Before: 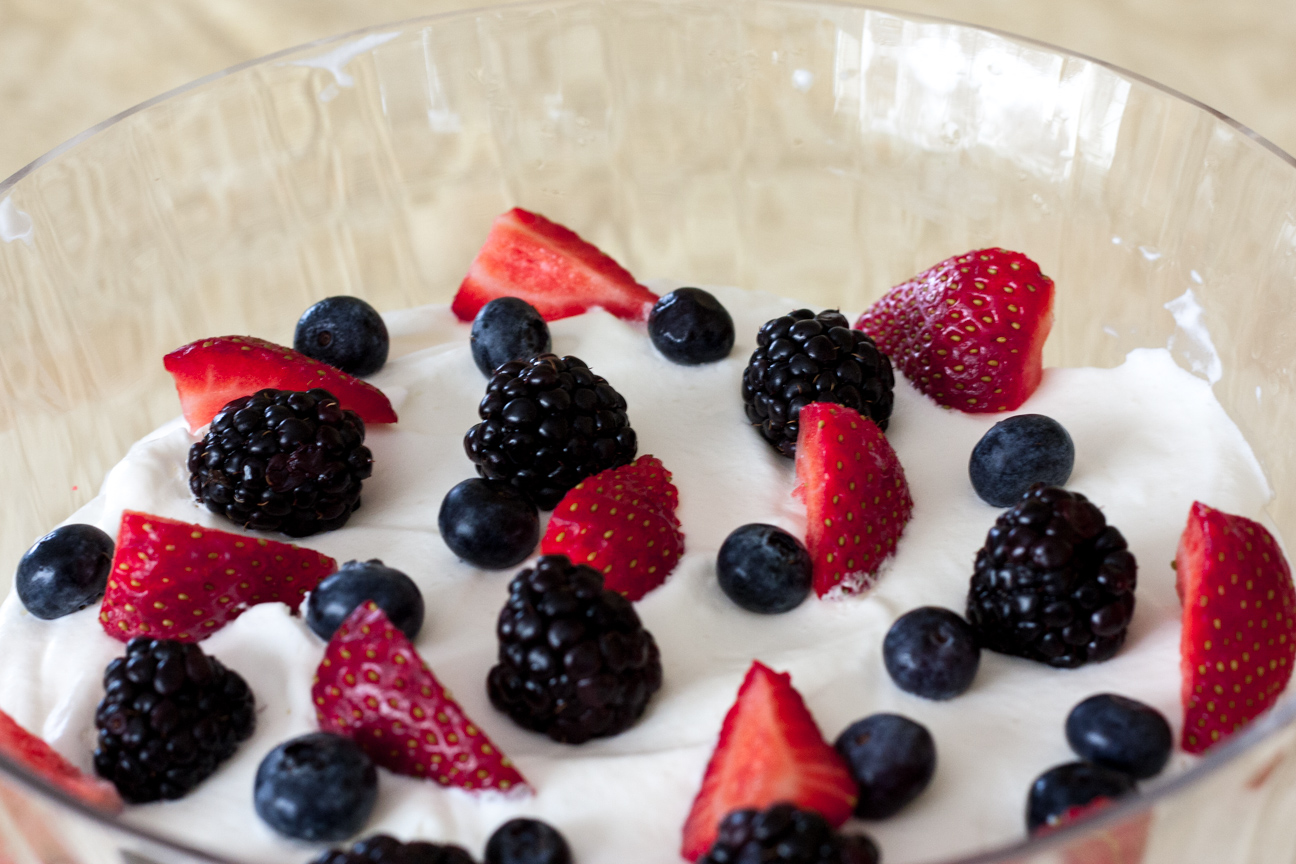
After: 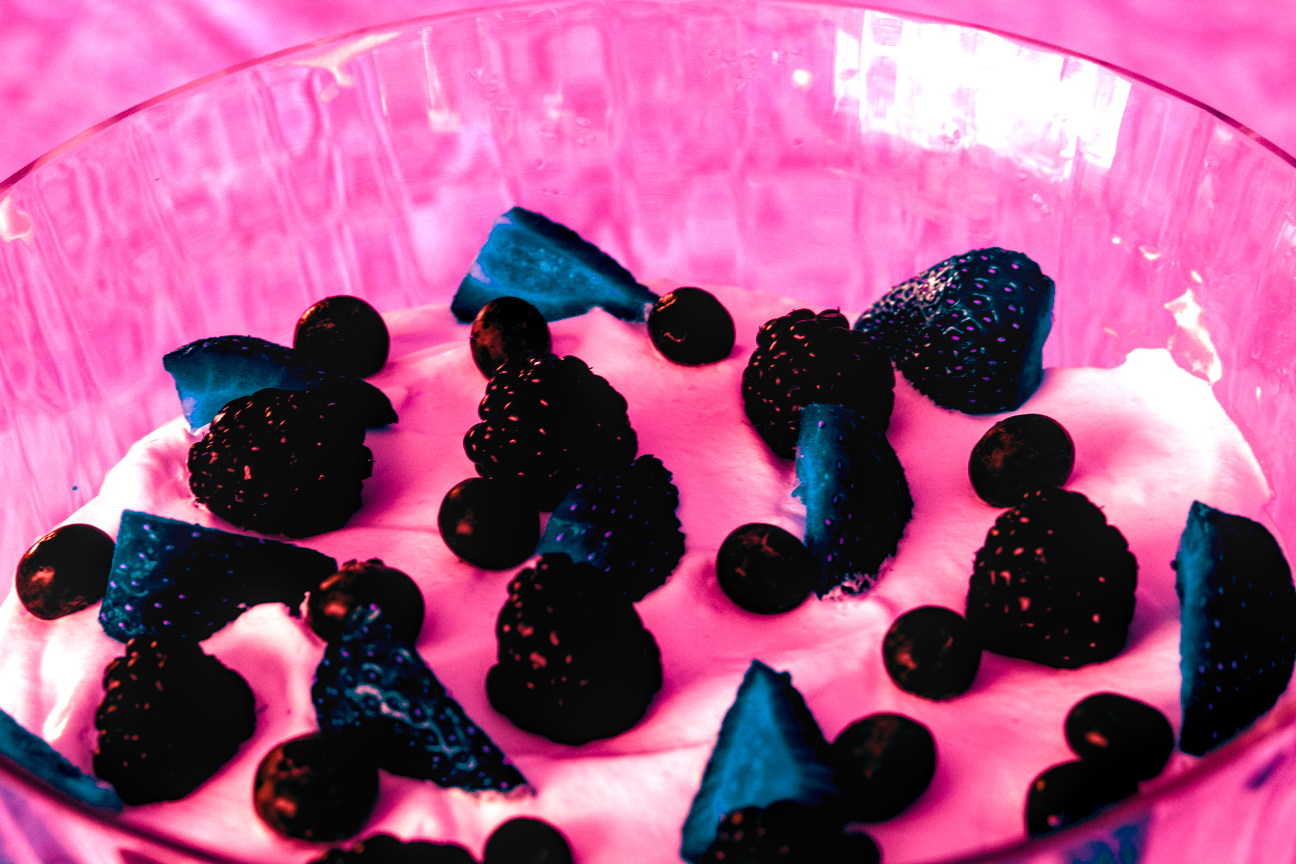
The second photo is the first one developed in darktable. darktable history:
color balance rgb: shadows lift › luminance -18.76%, shadows lift › chroma 35.44%, power › luminance -3.76%, power › hue 142.17°, highlights gain › chroma 7.5%, highlights gain › hue 184.75°, global offset › luminance -0.52%, global offset › chroma 0.91%, global offset › hue 173.36°, shadows fall-off 300%, white fulcrum 2 EV, highlights fall-off 300%, linear chroma grading › shadows 17.19%, linear chroma grading › highlights 61.12%, linear chroma grading › global chroma 50%, hue shift -150.52°, perceptual brilliance grading › global brilliance 12%, mask middle-gray fulcrum 100%, contrast gray fulcrum 38.43%, contrast 35.15%, saturation formula JzAzBz (2021)
local contrast: on, module defaults
